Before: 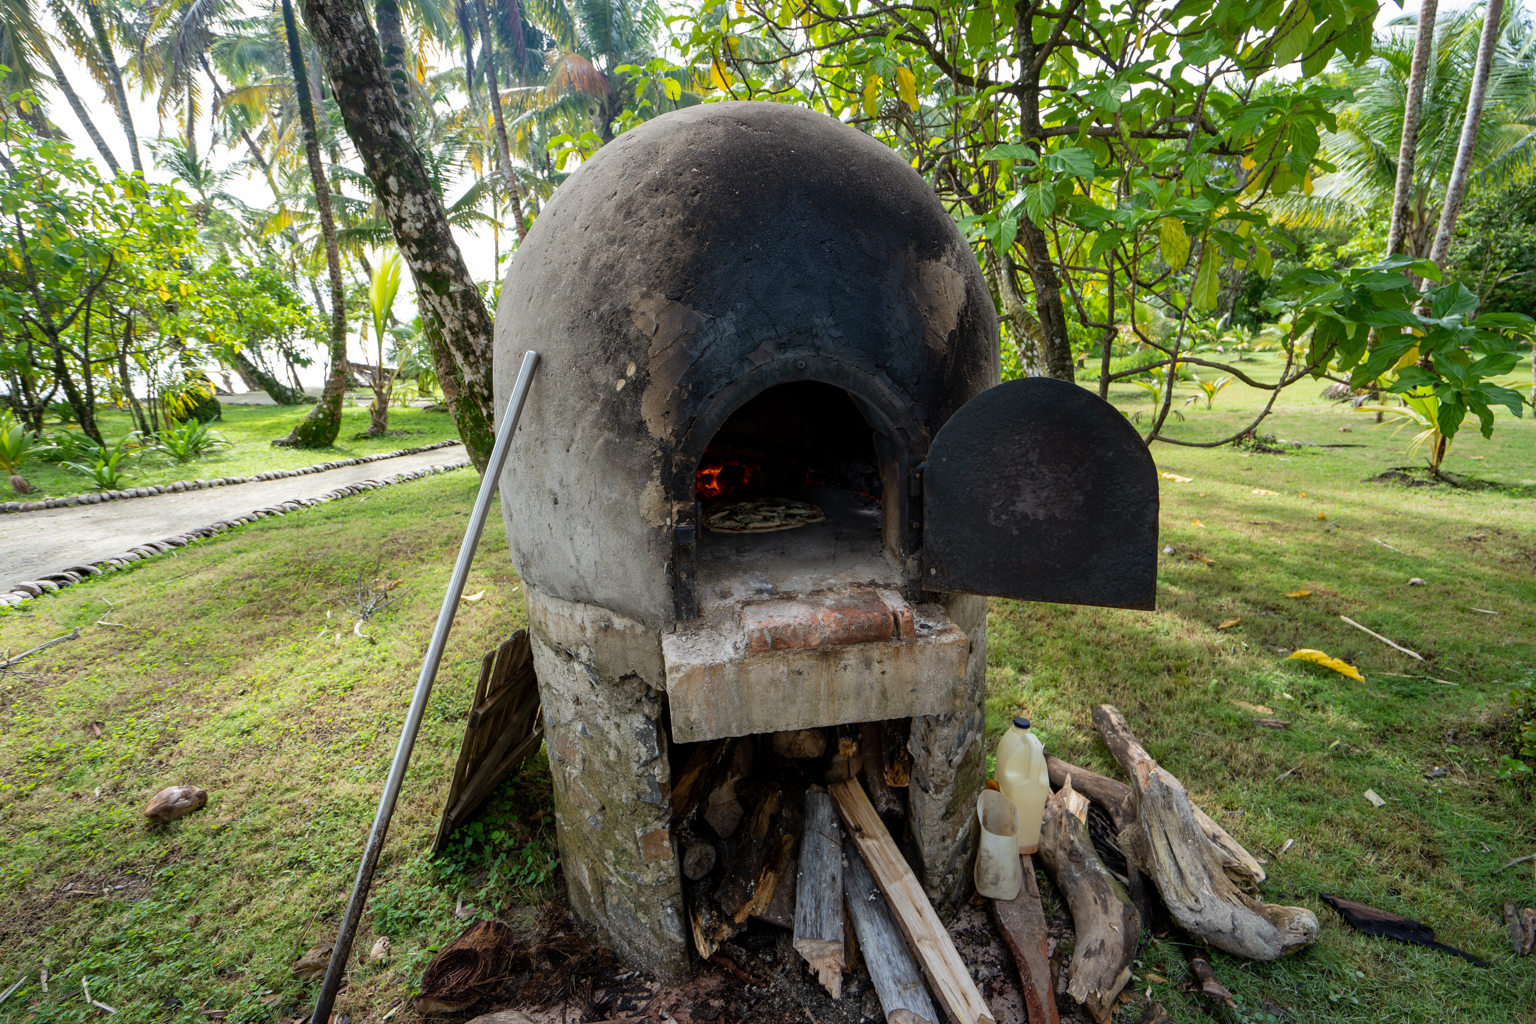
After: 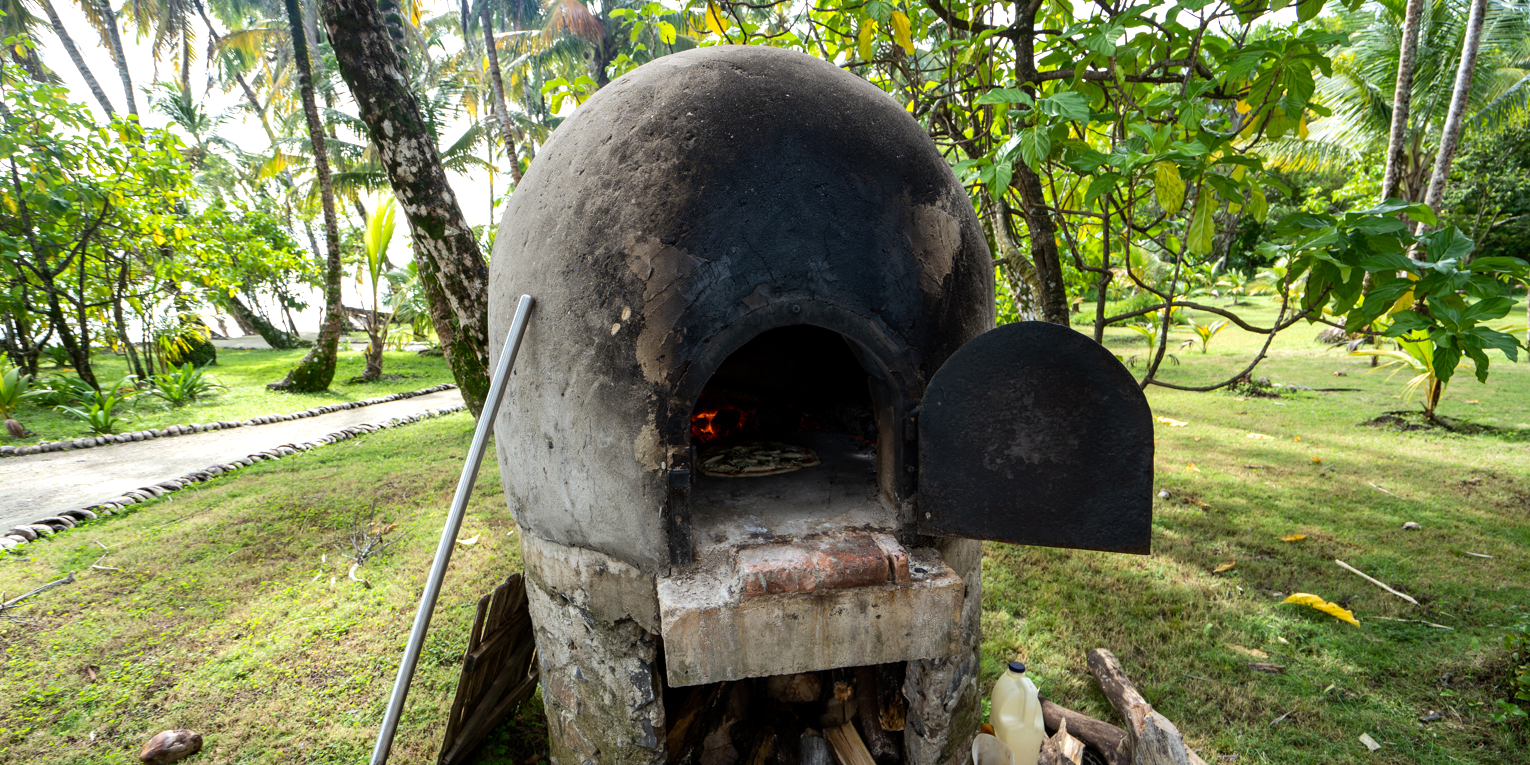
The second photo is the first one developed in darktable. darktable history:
tone equalizer: -8 EV -0.417 EV, -7 EV -0.389 EV, -6 EV -0.333 EV, -5 EV -0.222 EV, -3 EV 0.222 EV, -2 EV 0.333 EV, -1 EV 0.389 EV, +0 EV 0.417 EV, edges refinement/feathering 500, mask exposure compensation -1.57 EV, preserve details no
crop: left 0.387%, top 5.469%, bottom 19.809%
